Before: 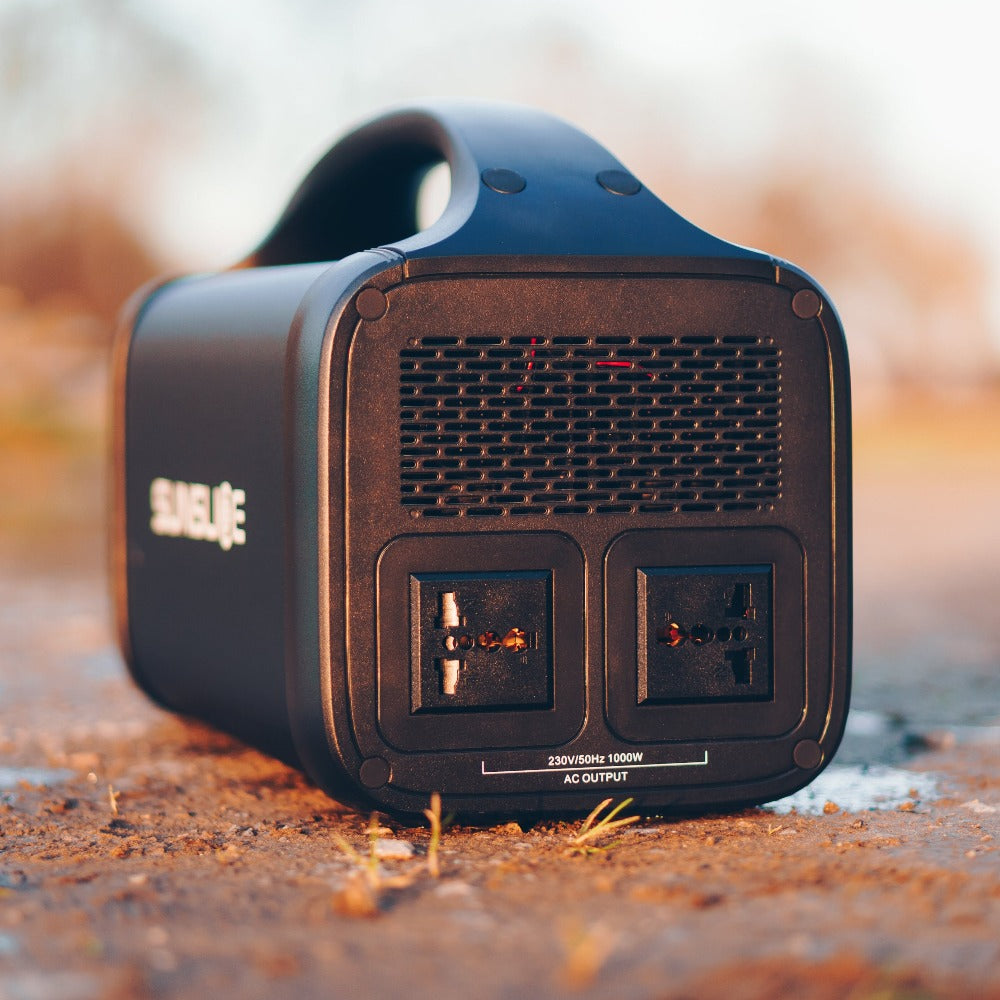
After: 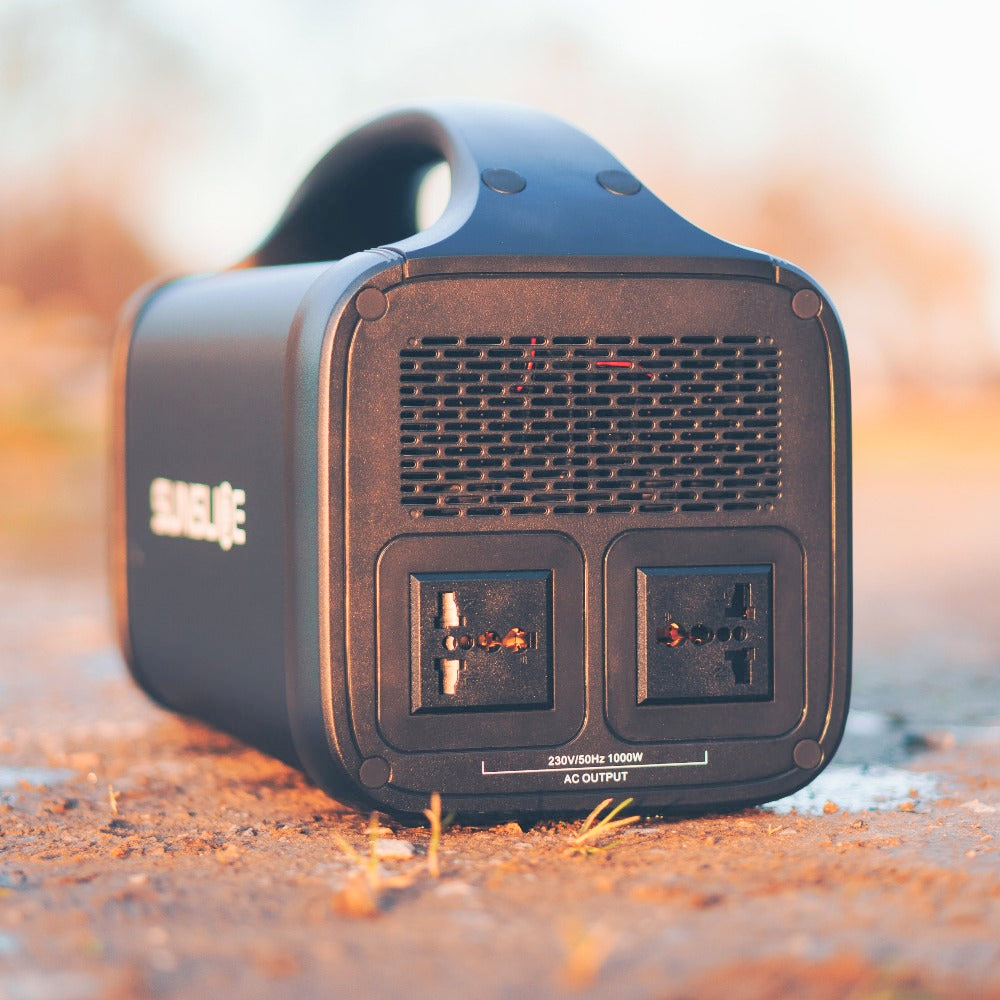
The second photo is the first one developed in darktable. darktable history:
contrast brightness saturation: brightness 0.278
